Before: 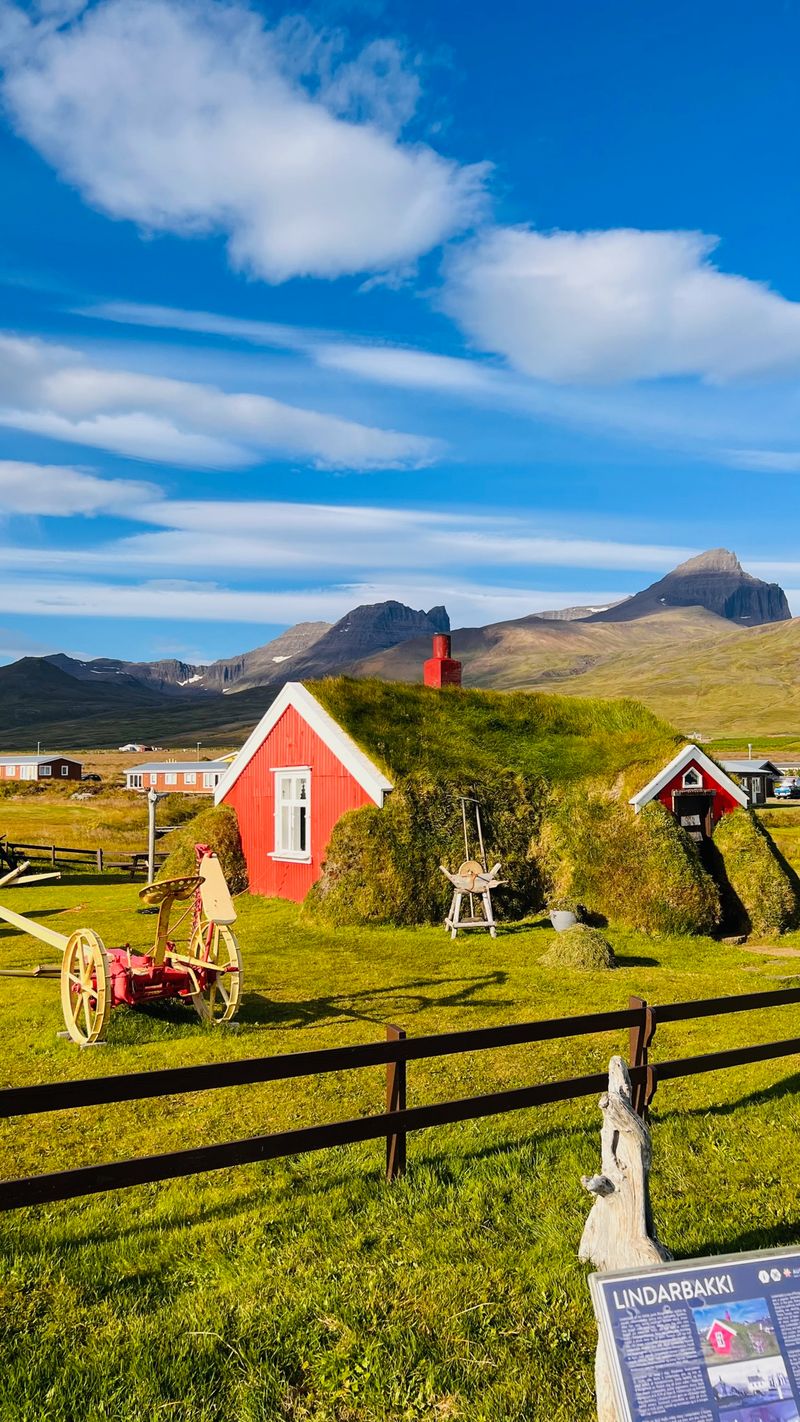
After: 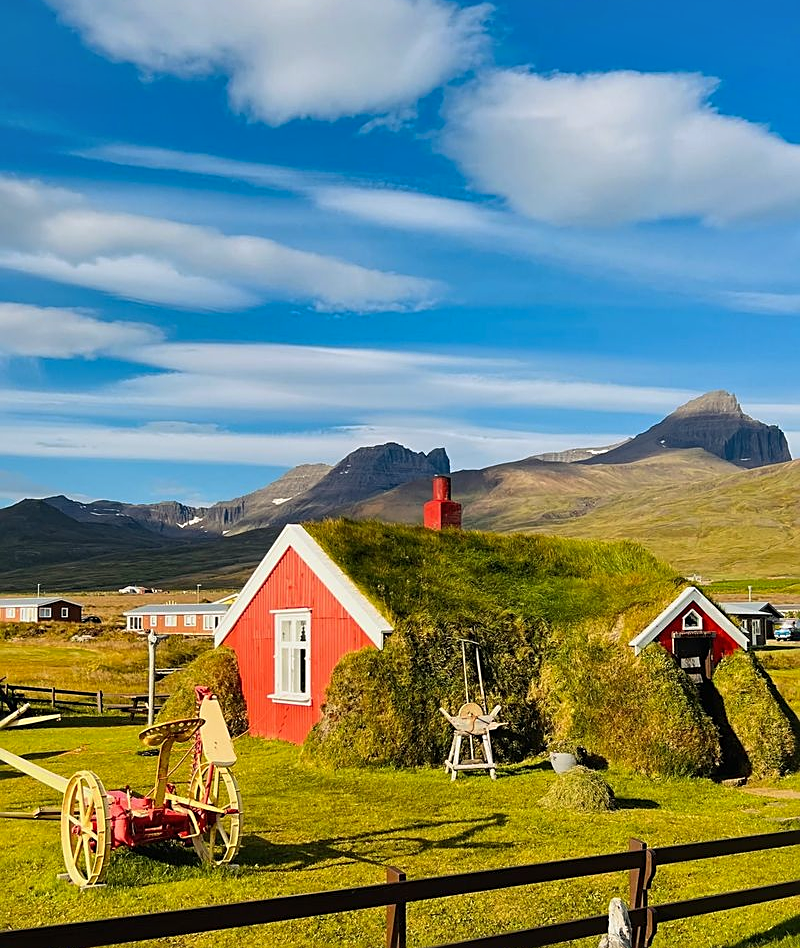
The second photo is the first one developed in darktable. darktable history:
crop: top 11.166%, bottom 22.168%
sharpen: on, module defaults
rgb curve: curves: ch2 [(0, 0) (0.567, 0.512) (1, 1)], mode RGB, independent channels
shadows and highlights: low approximation 0.01, soften with gaussian
